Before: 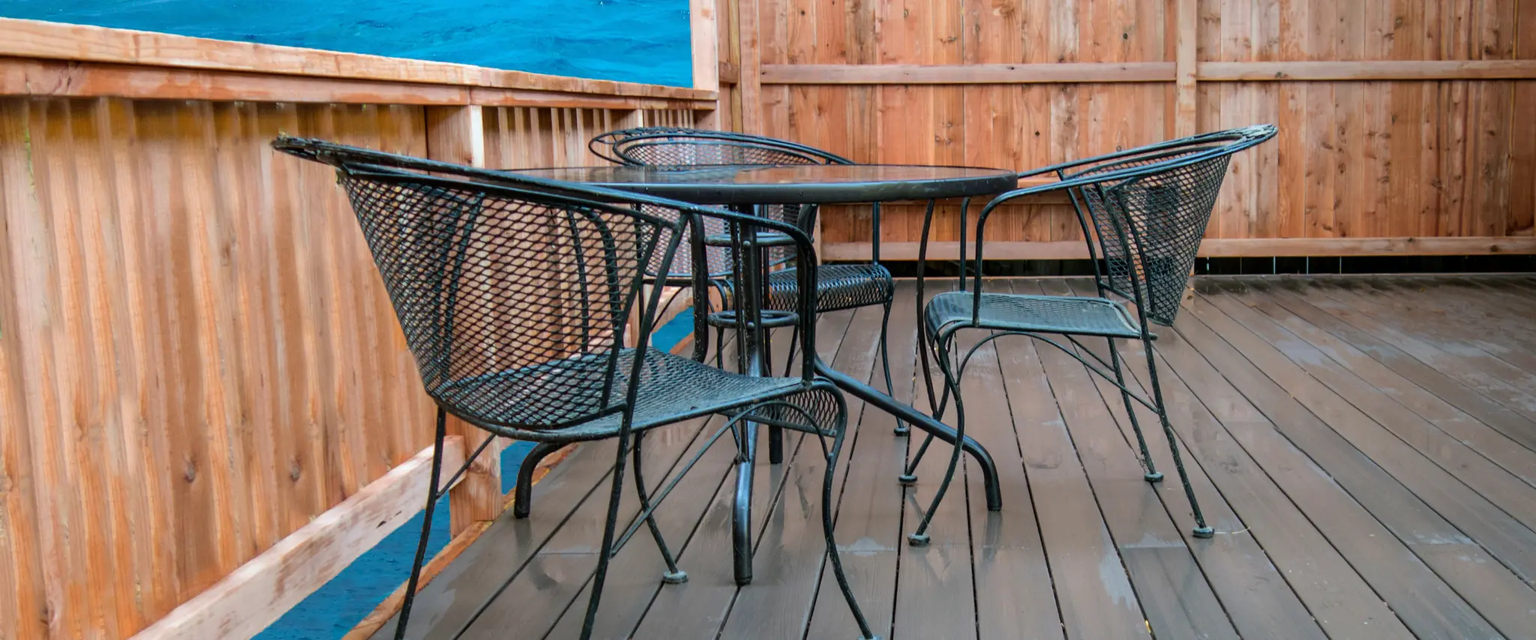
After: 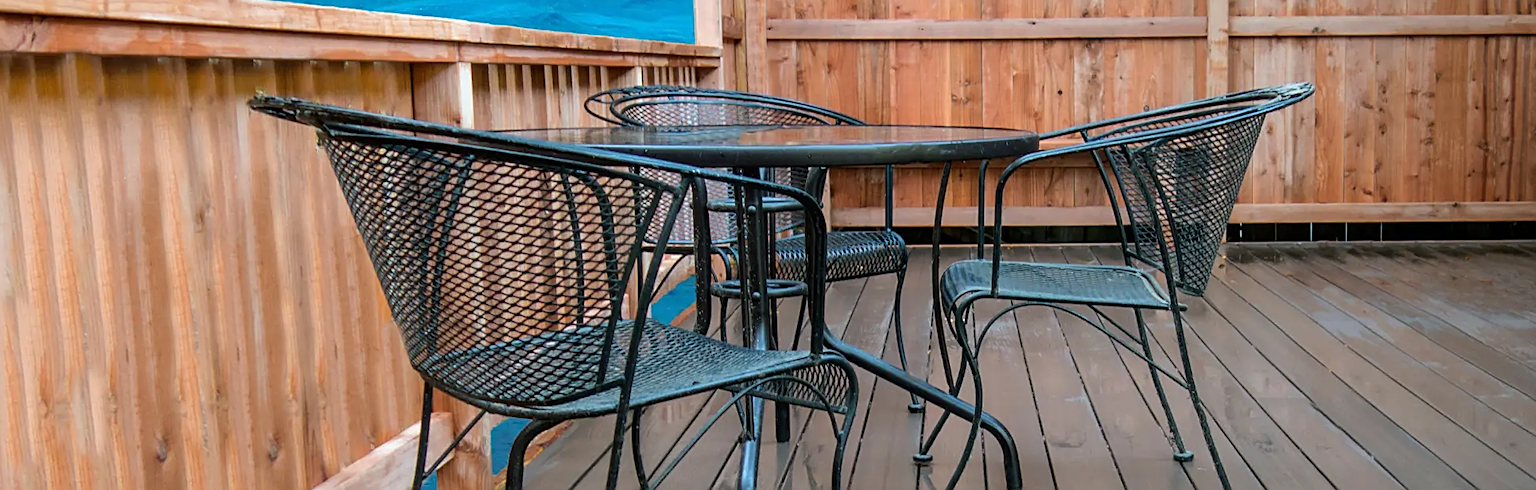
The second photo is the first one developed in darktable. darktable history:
exposure: compensate highlight preservation false
crop: left 2.483%, top 7.366%, right 3.136%, bottom 20.229%
sharpen: on, module defaults
